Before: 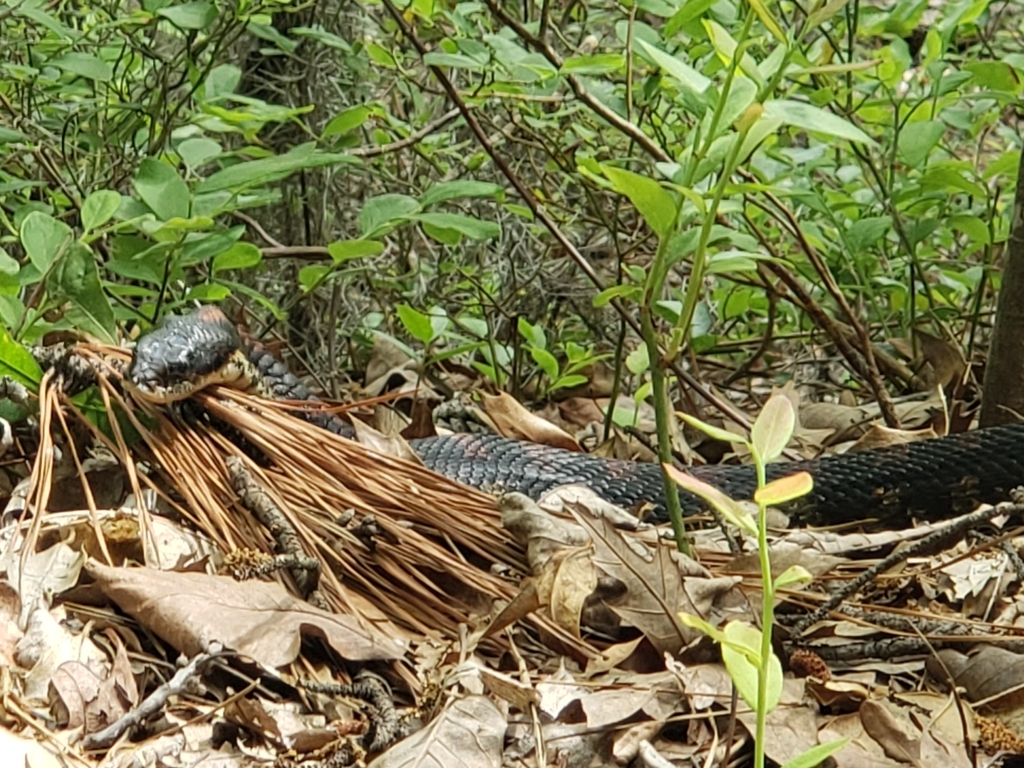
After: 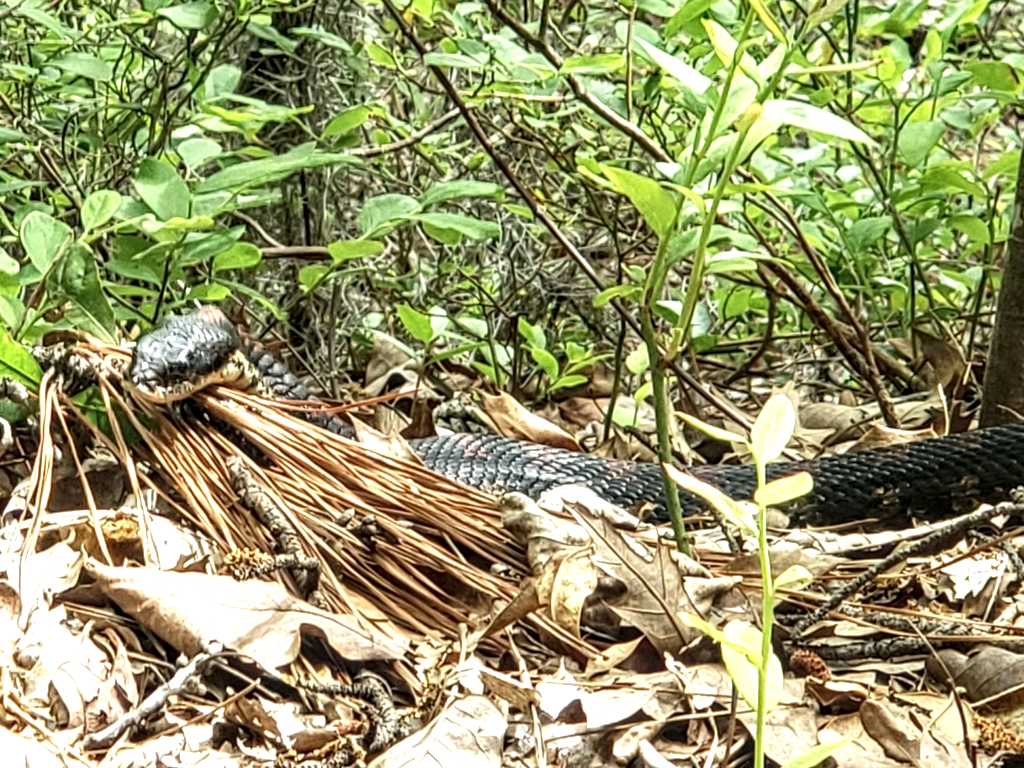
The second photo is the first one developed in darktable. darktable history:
exposure: black level correction 0, exposure 0.889 EV, compensate highlight preservation false
contrast brightness saturation: contrast -0.09, brightness -0.04, saturation -0.108
local contrast: highlights 60%, shadows 62%, detail 160%
